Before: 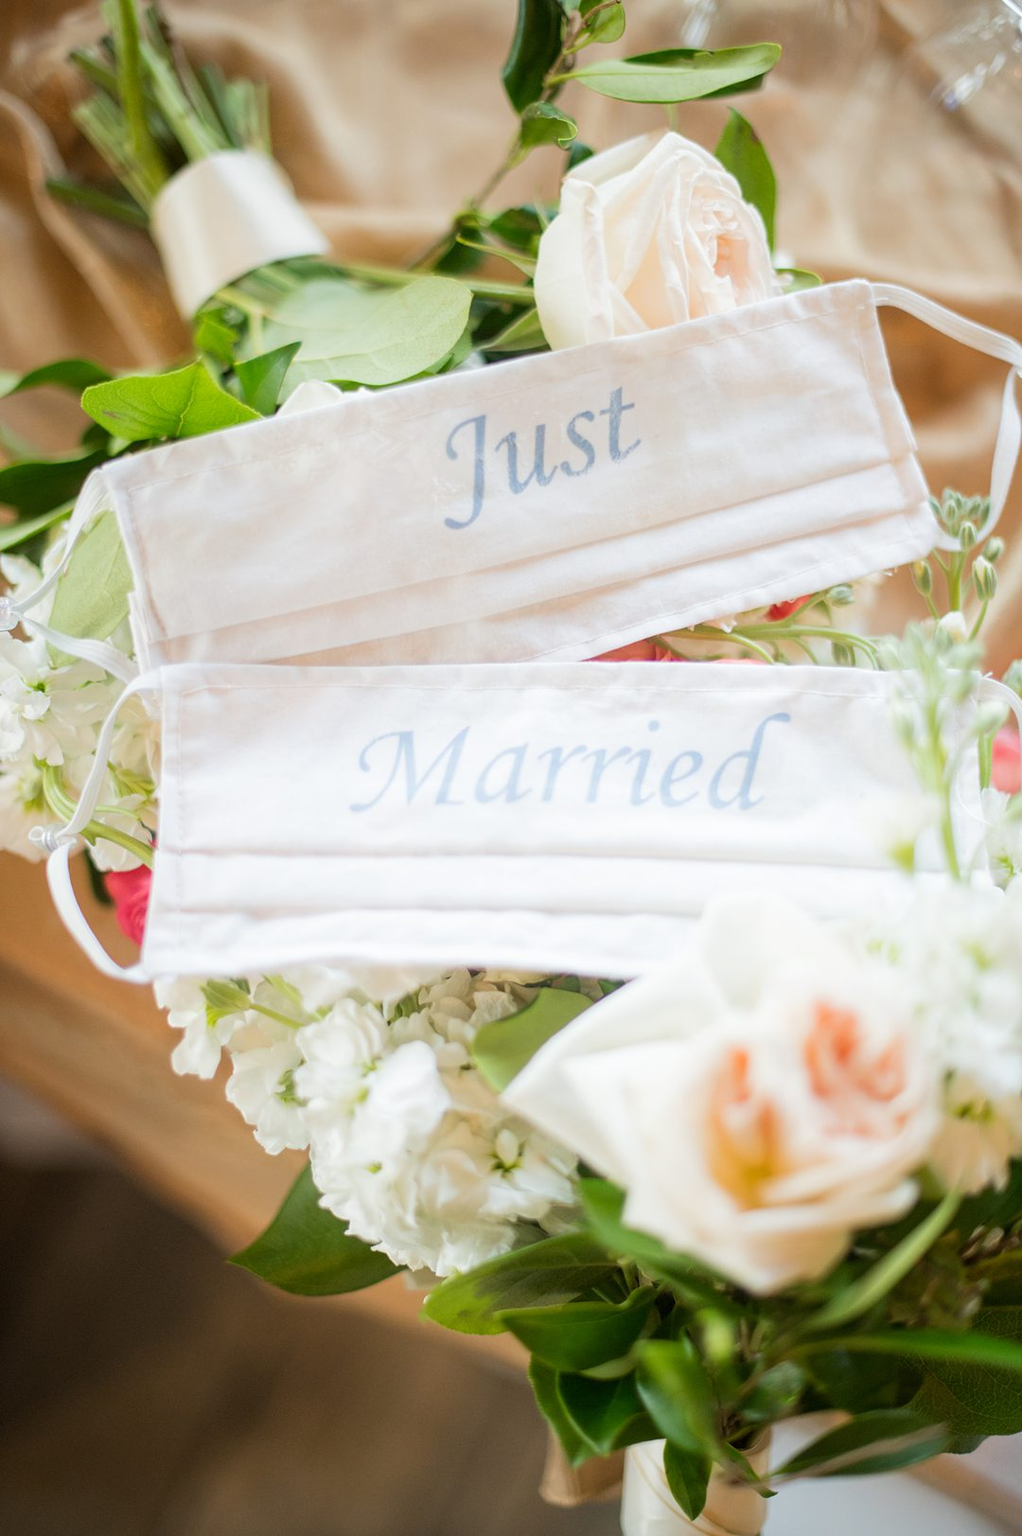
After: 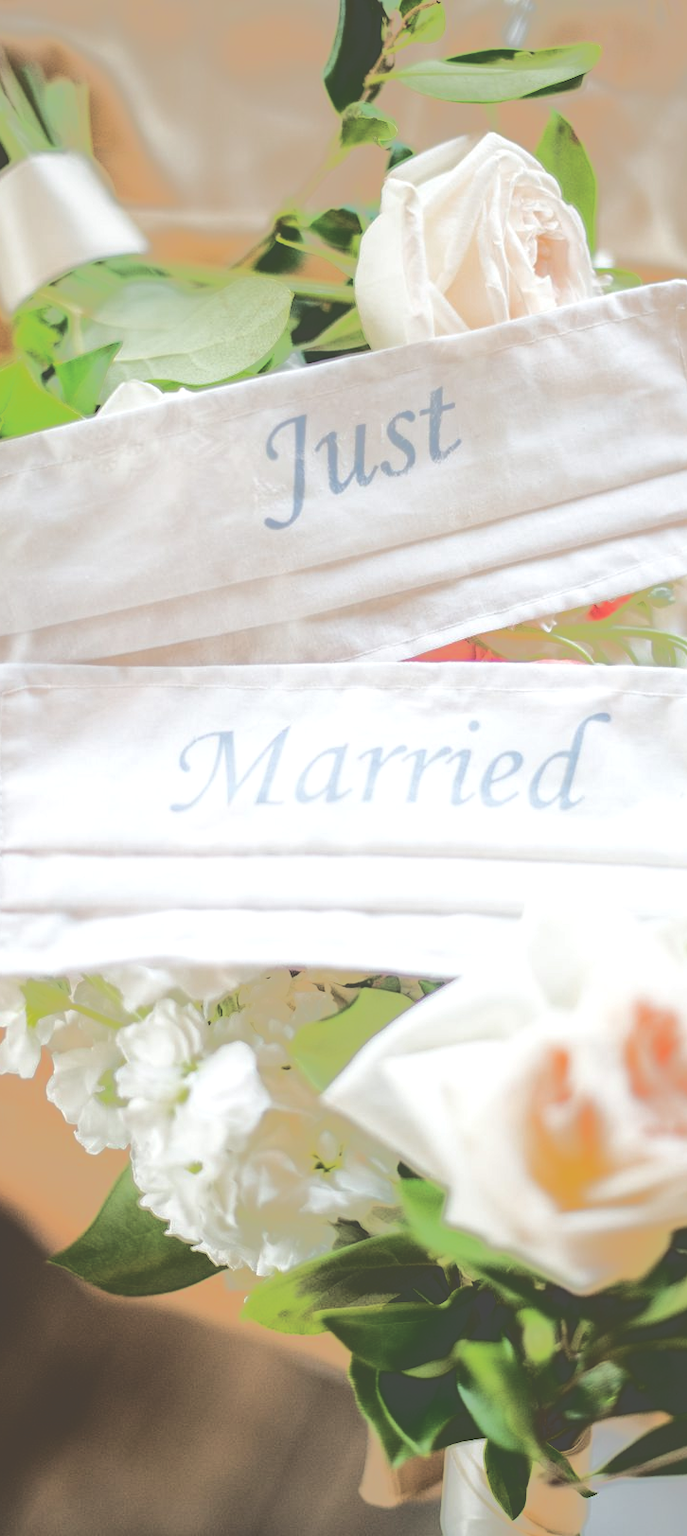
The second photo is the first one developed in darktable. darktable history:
crop and rotate: left 17.656%, right 15.079%
tone equalizer: -7 EV -0.641 EV, -6 EV 0.991 EV, -5 EV -0.469 EV, -4 EV 0.394 EV, -3 EV 0.442 EV, -2 EV 0.161 EV, -1 EV -0.134 EV, +0 EV -0.414 EV, edges refinement/feathering 500, mask exposure compensation -1.57 EV, preserve details no
exposure: black level correction -0.04, exposure 0.061 EV, compensate exposure bias true, compensate highlight preservation false
